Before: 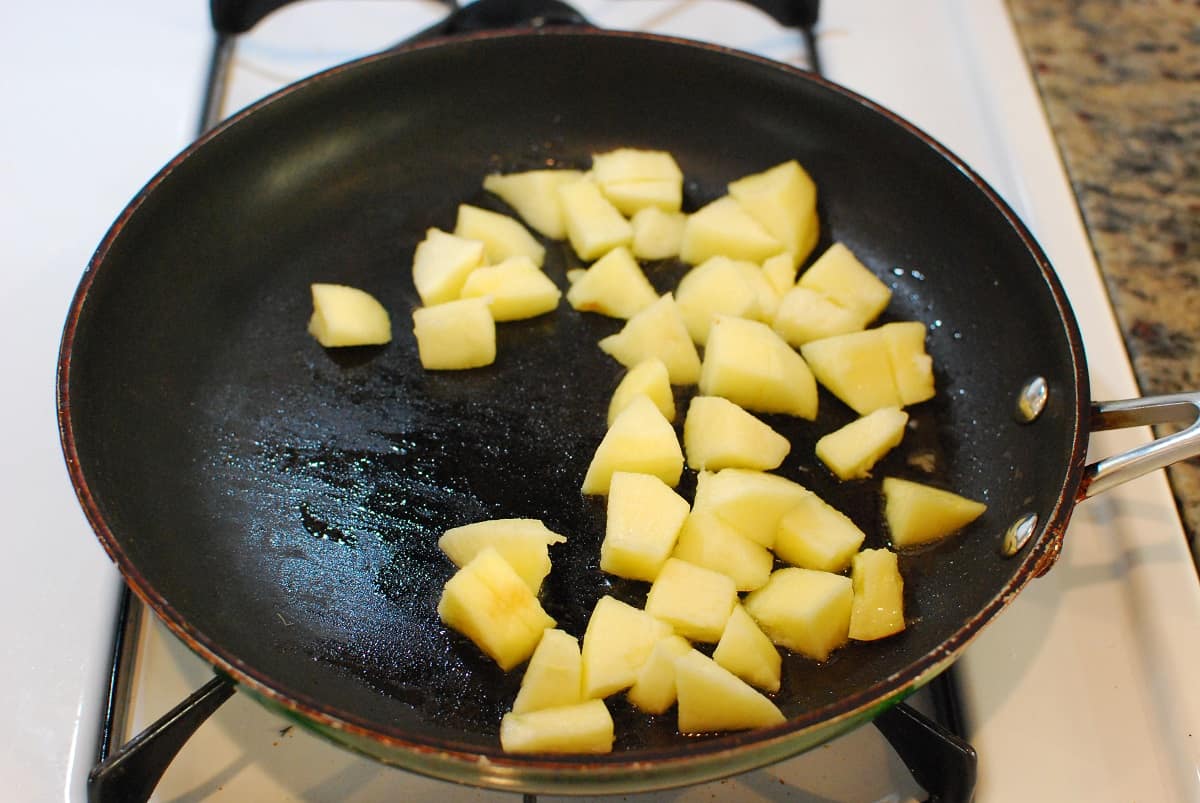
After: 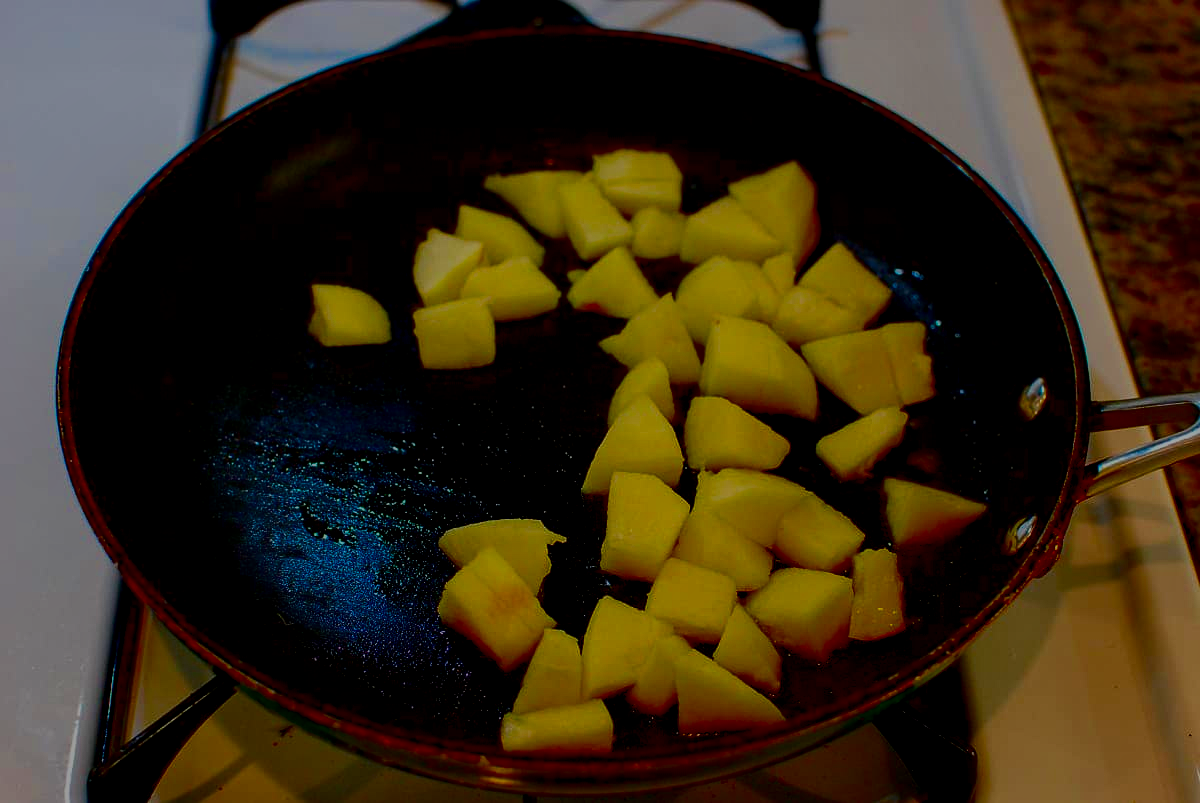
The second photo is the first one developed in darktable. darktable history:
local contrast: highlights 25%, detail 130%
filmic rgb: black relative exposure -7.65 EV, white relative exposure 4.56 EV, hardness 3.61, color science v6 (2022)
sharpen: radius 1.272, amount 0.305, threshold 0
contrast brightness saturation: brightness -1, saturation 1
